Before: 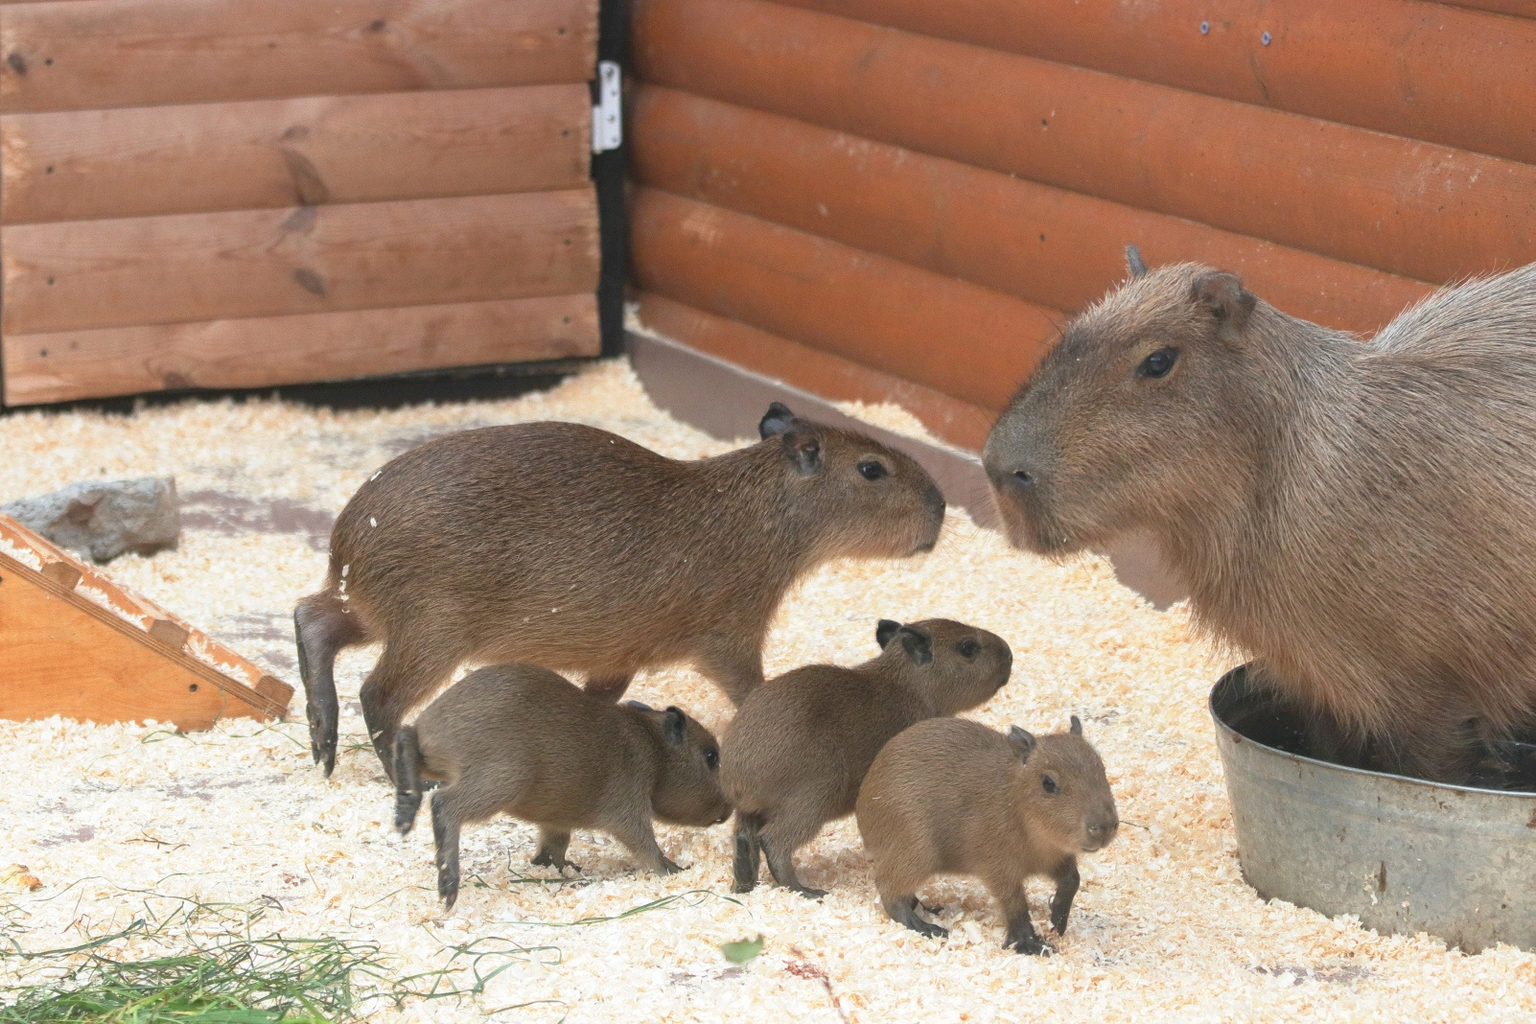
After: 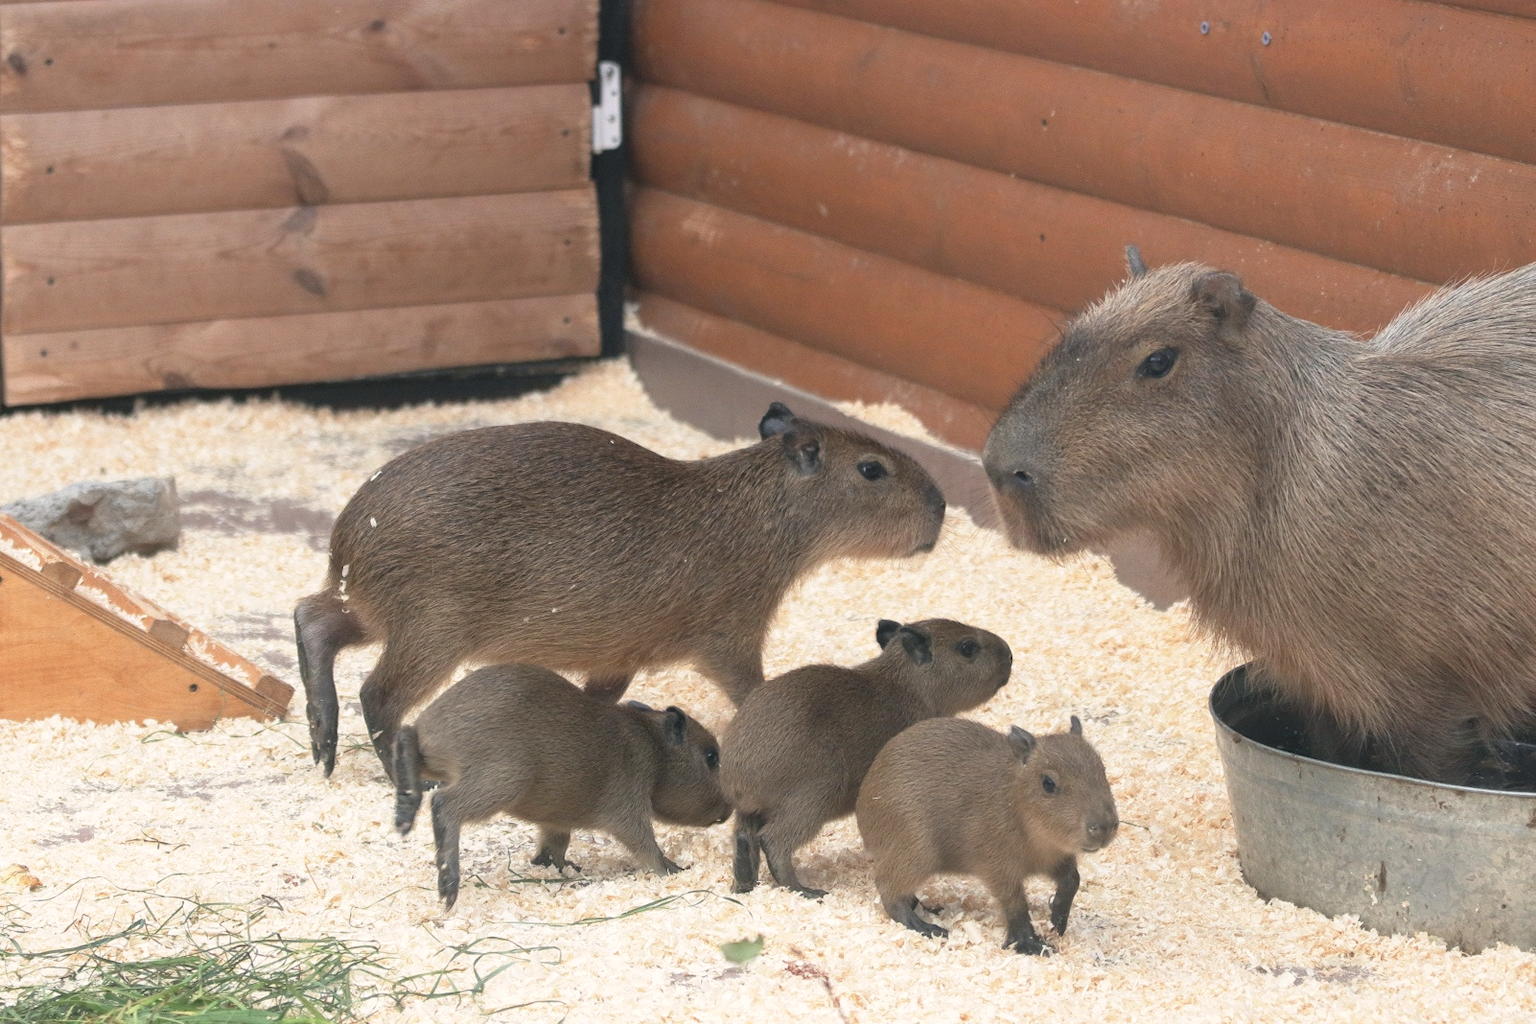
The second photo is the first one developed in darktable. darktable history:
color correction: highlights a* 2.84, highlights b* 5, shadows a* -2.54, shadows b* -4.89, saturation 0.8
